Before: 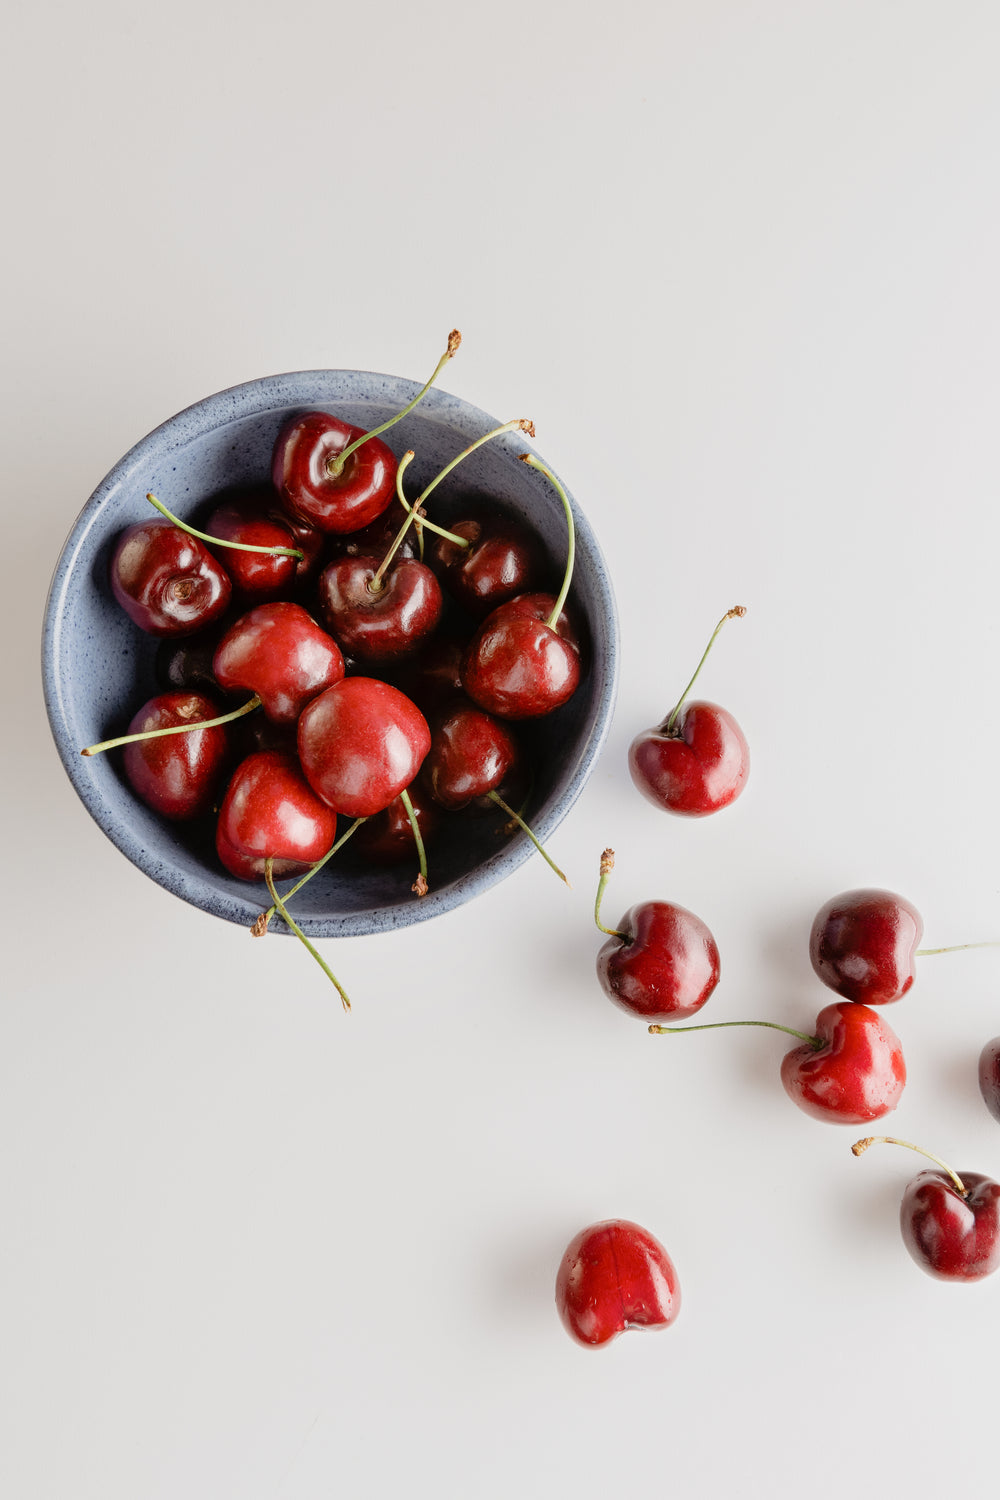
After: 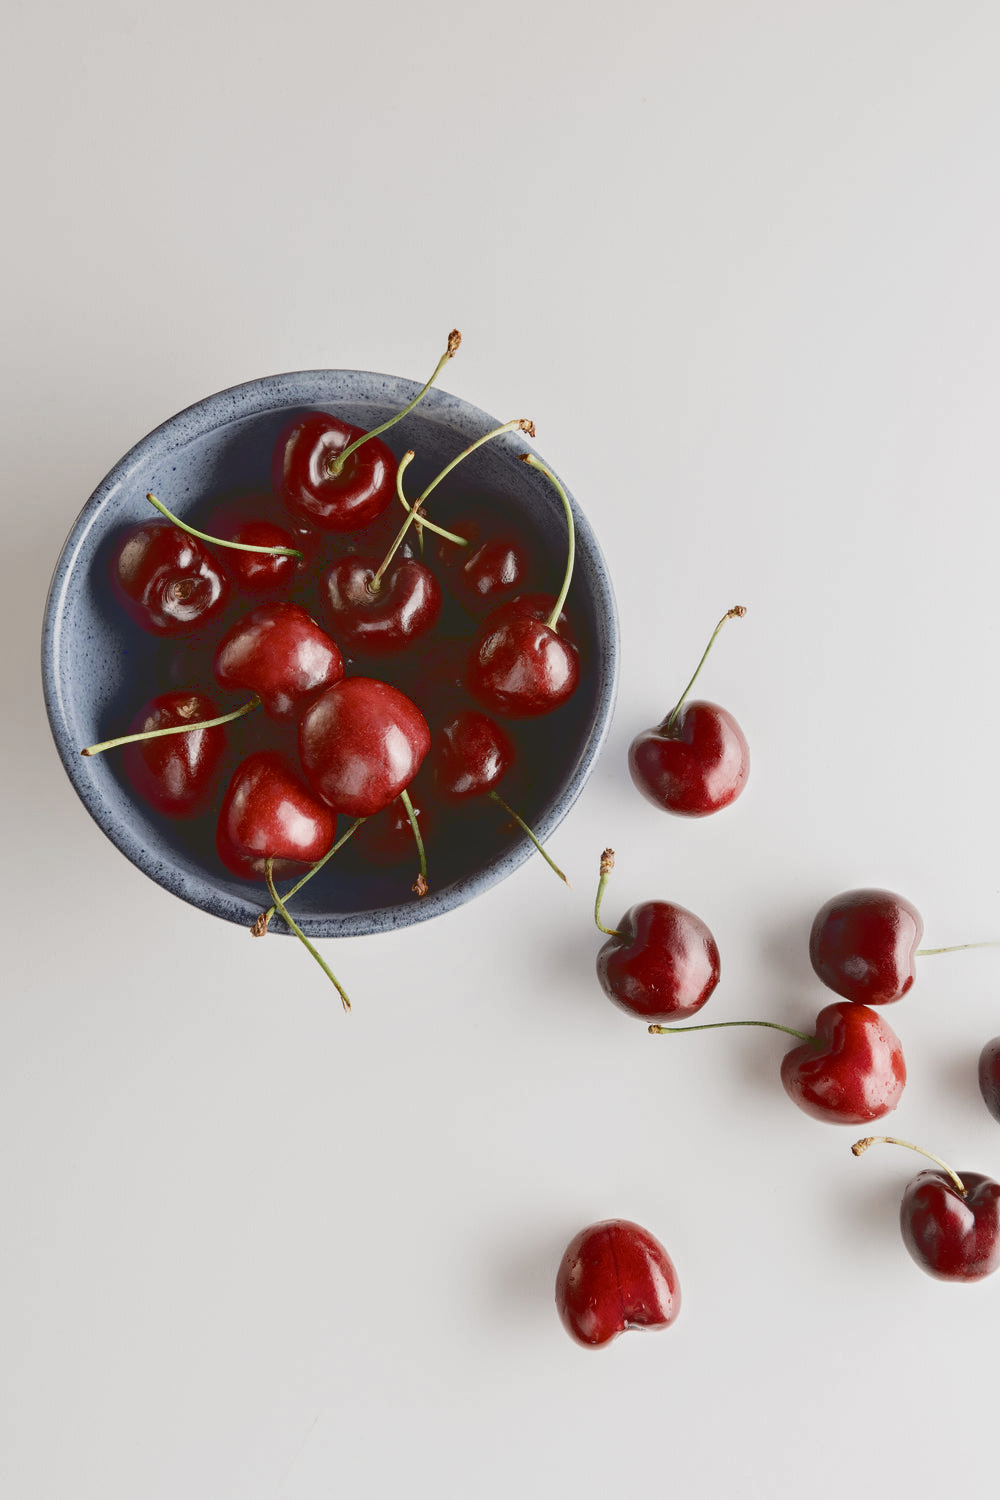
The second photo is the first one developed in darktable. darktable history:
base curve: curves: ch0 [(0, 0.02) (0.083, 0.036) (1, 1)]
